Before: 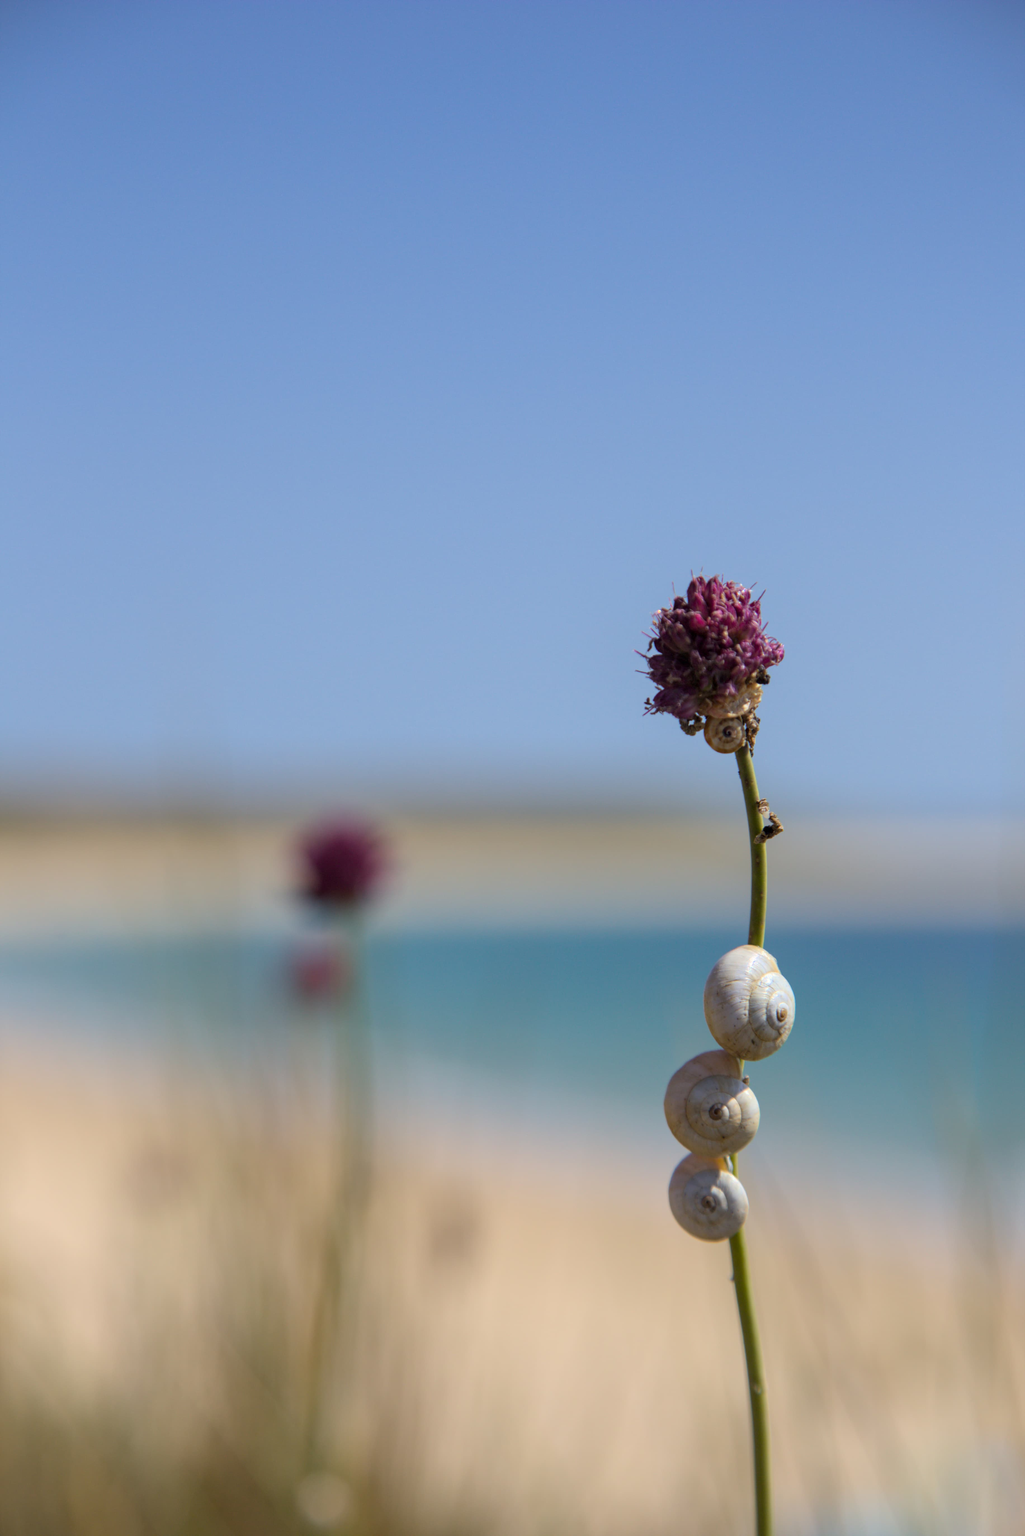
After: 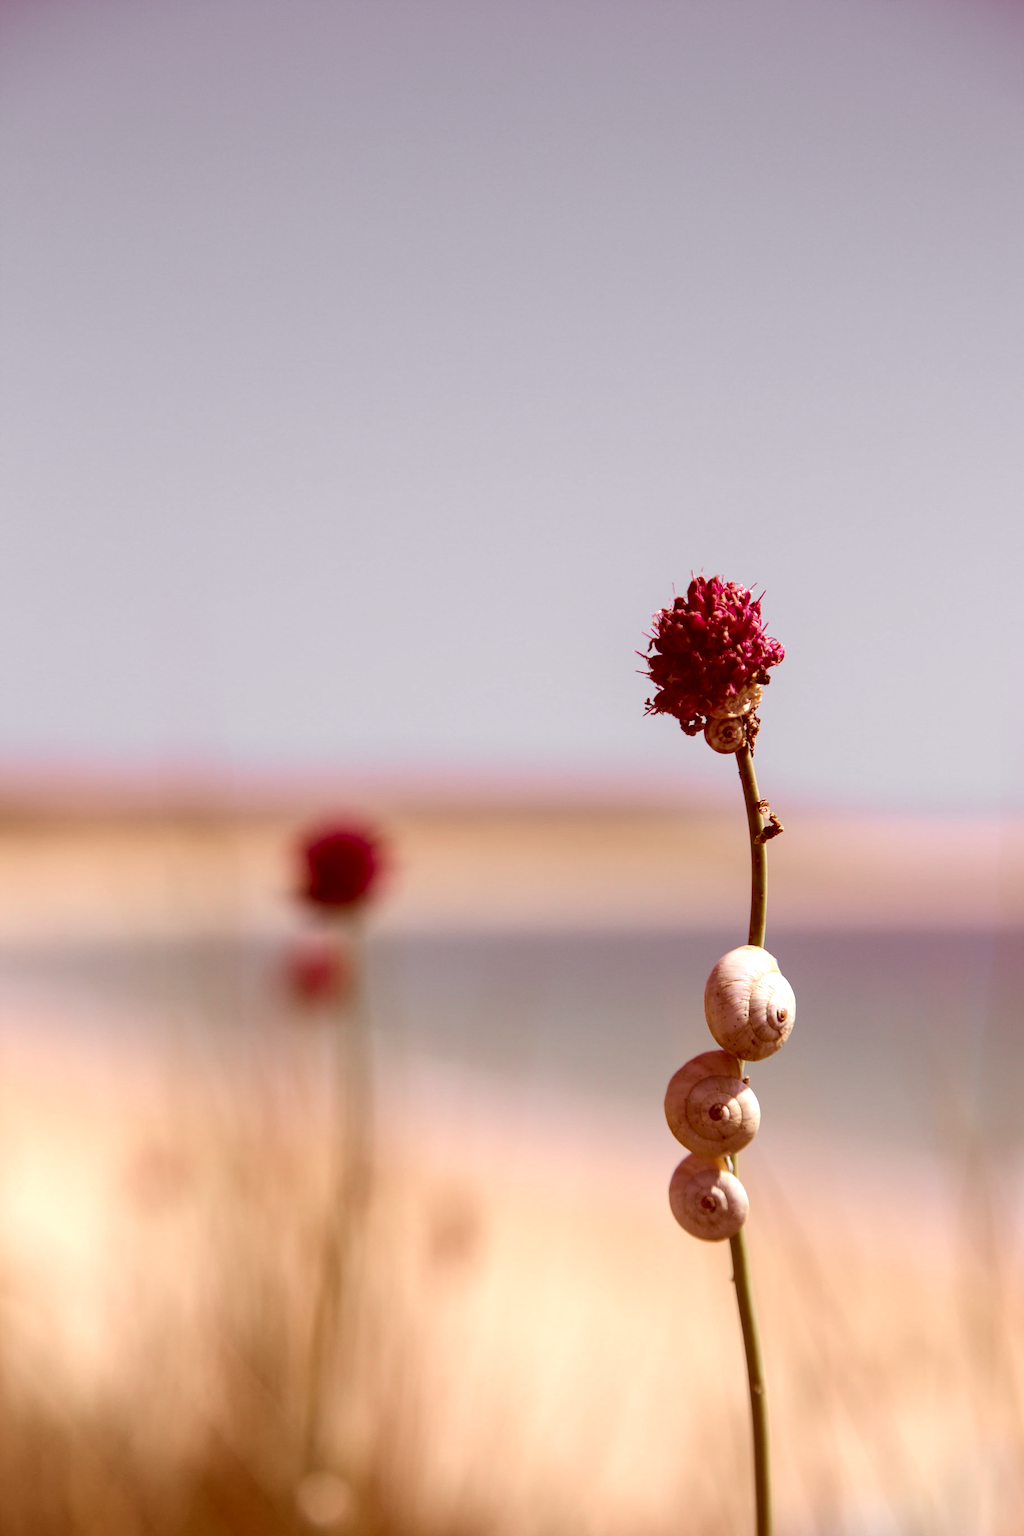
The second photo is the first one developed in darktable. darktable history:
color correction: highlights a* 9.03, highlights b* 8.71, shadows a* 40, shadows b* 40, saturation 0.8
tone equalizer: -8 EV -0.75 EV, -7 EV -0.7 EV, -6 EV -0.6 EV, -5 EV -0.4 EV, -3 EV 0.4 EV, -2 EV 0.6 EV, -1 EV 0.7 EV, +0 EV 0.75 EV, edges refinement/feathering 500, mask exposure compensation -1.57 EV, preserve details no
sharpen: on, module defaults
color zones: curves: ch1 [(0, 0.638) (0.193, 0.442) (0.286, 0.15) (0.429, 0.14) (0.571, 0.142) (0.714, 0.154) (0.857, 0.175) (1, 0.638)]
